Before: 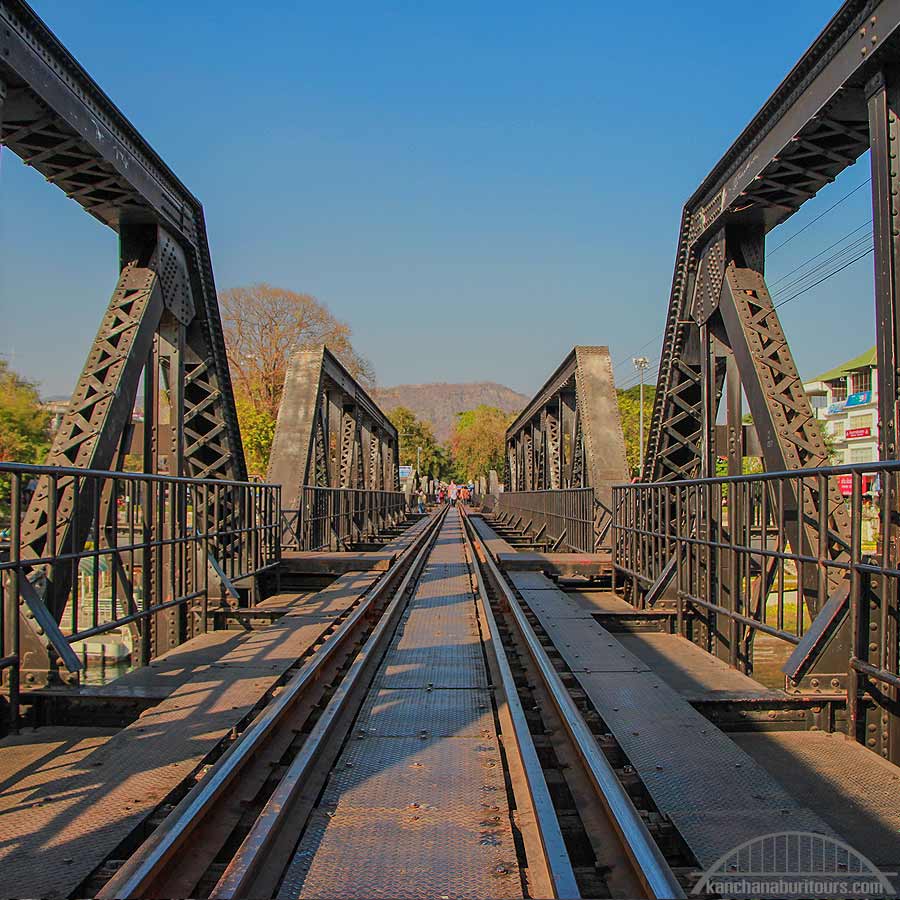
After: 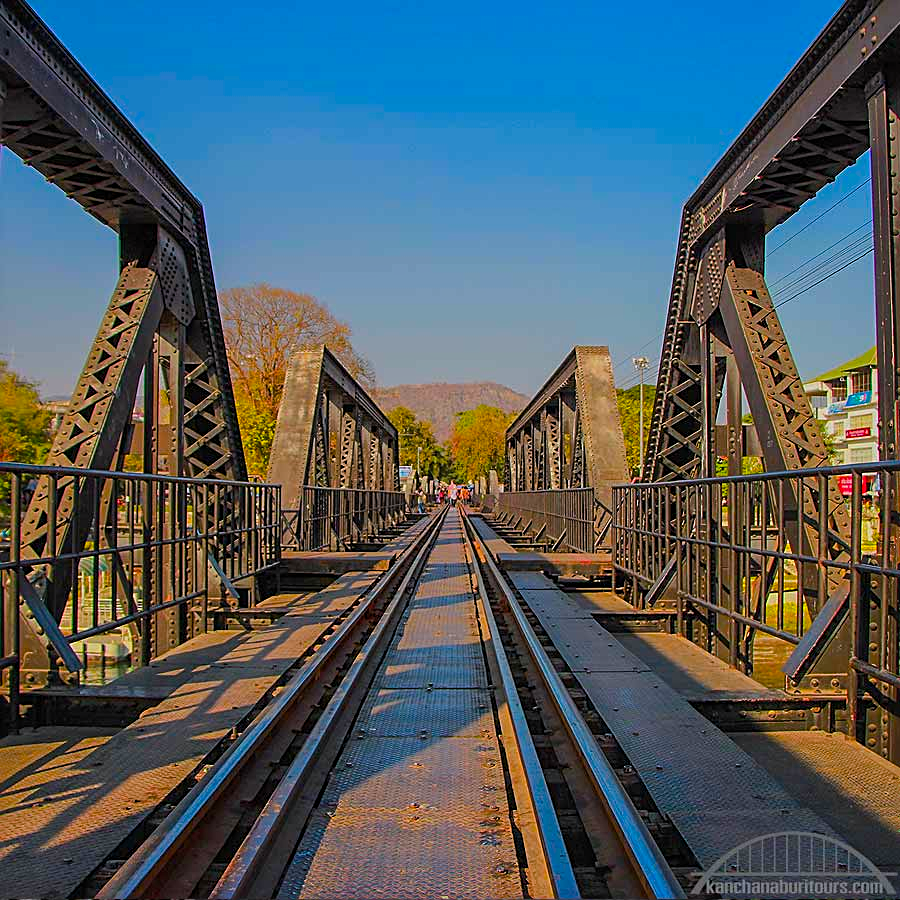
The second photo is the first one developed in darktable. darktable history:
color balance rgb: linear chroma grading › global chroma 15%, perceptual saturation grading › global saturation 30%
white balance: red 0.988, blue 1.017
graduated density: density 0.38 EV, hardness 21%, rotation -6.11°, saturation 32%
sharpen: radius 2.167, amount 0.381, threshold 0
